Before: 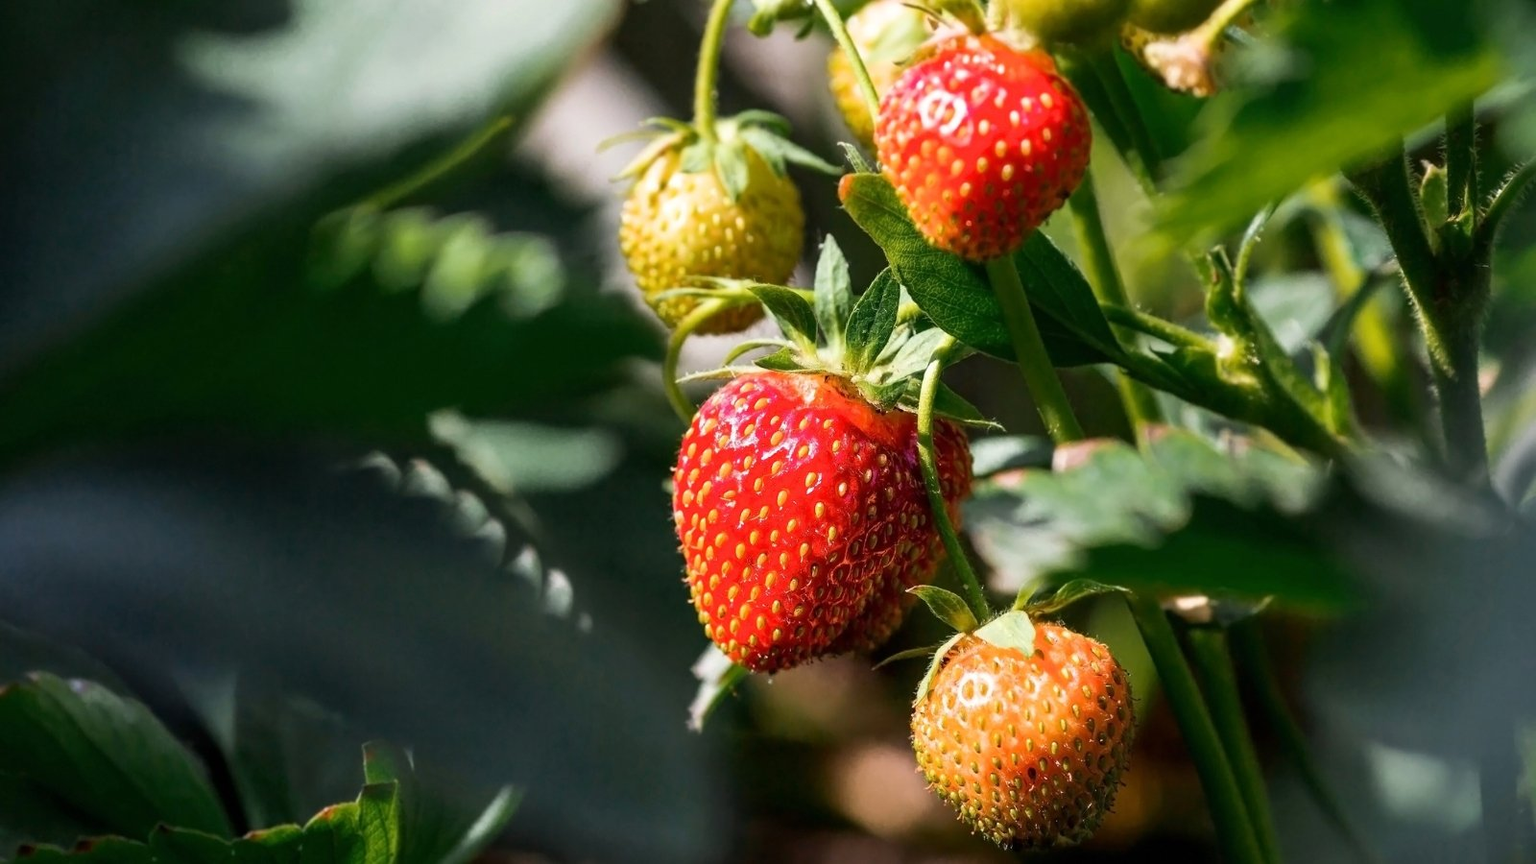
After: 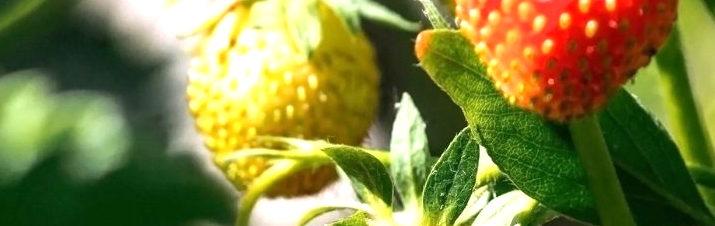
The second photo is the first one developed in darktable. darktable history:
exposure: exposure 0.781 EV, compensate highlight preservation false
crop: left 28.64%, top 16.832%, right 26.637%, bottom 58.055%
